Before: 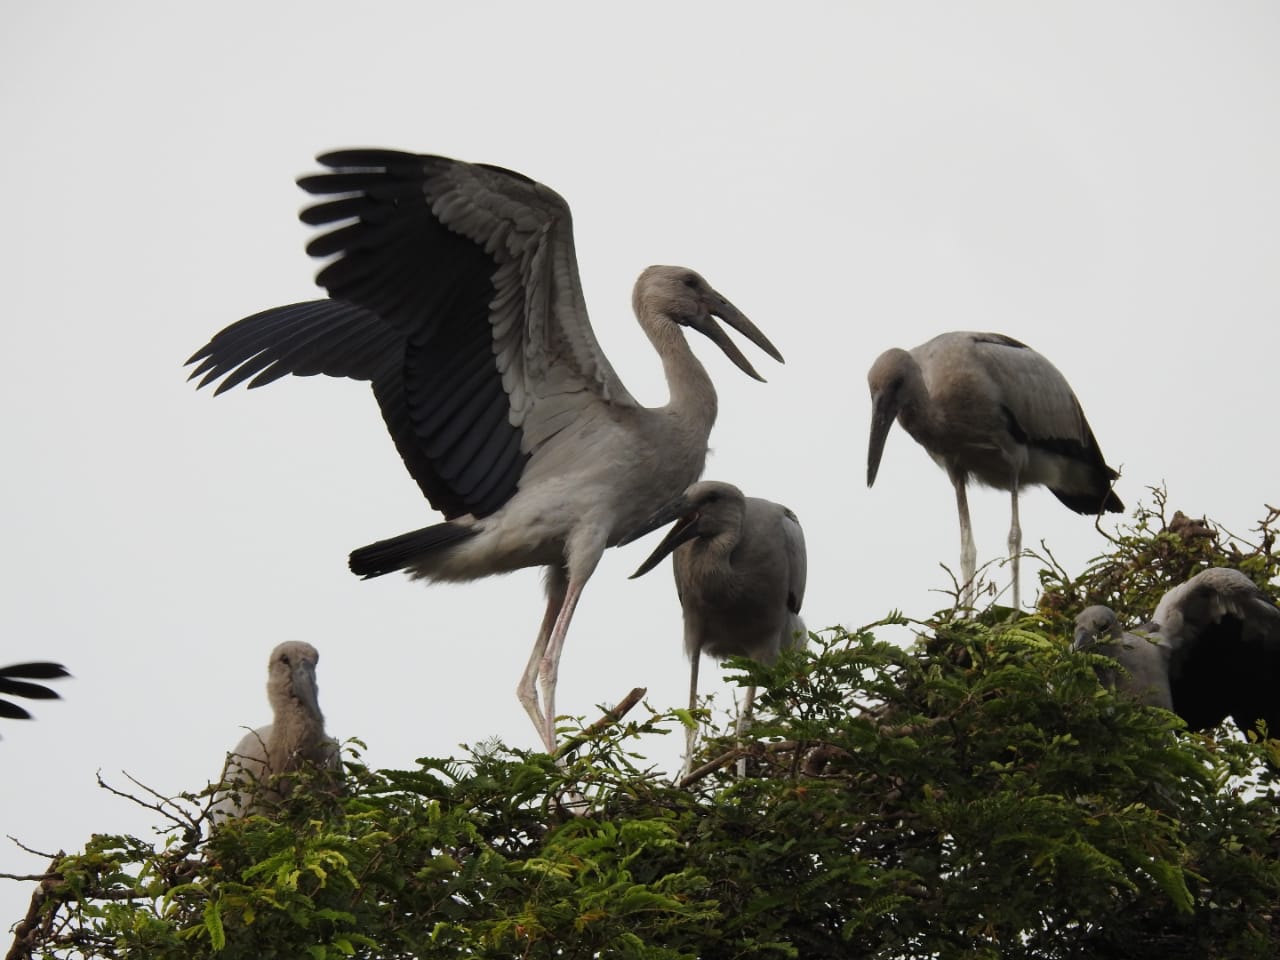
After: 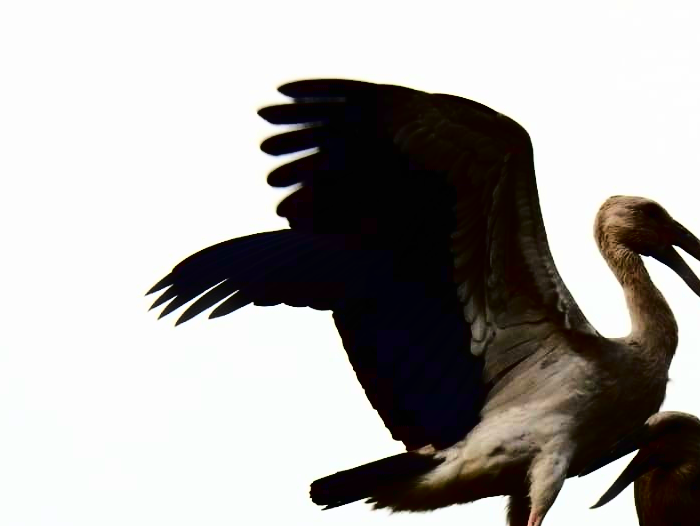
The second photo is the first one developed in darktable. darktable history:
contrast brightness saturation: brightness -0.983, saturation 0.987
haze removal: strength -0.112, compatibility mode true, adaptive false
base curve: curves: ch0 [(0, 0.015) (0.085, 0.116) (0.134, 0.298) (0.19, 0.545) (0.296, 0.764) (0.599, 0.982) (1, 1)]
crop and rotate: left 3.051%, top 7.389%, right 42.199%, bottom 37.792%
